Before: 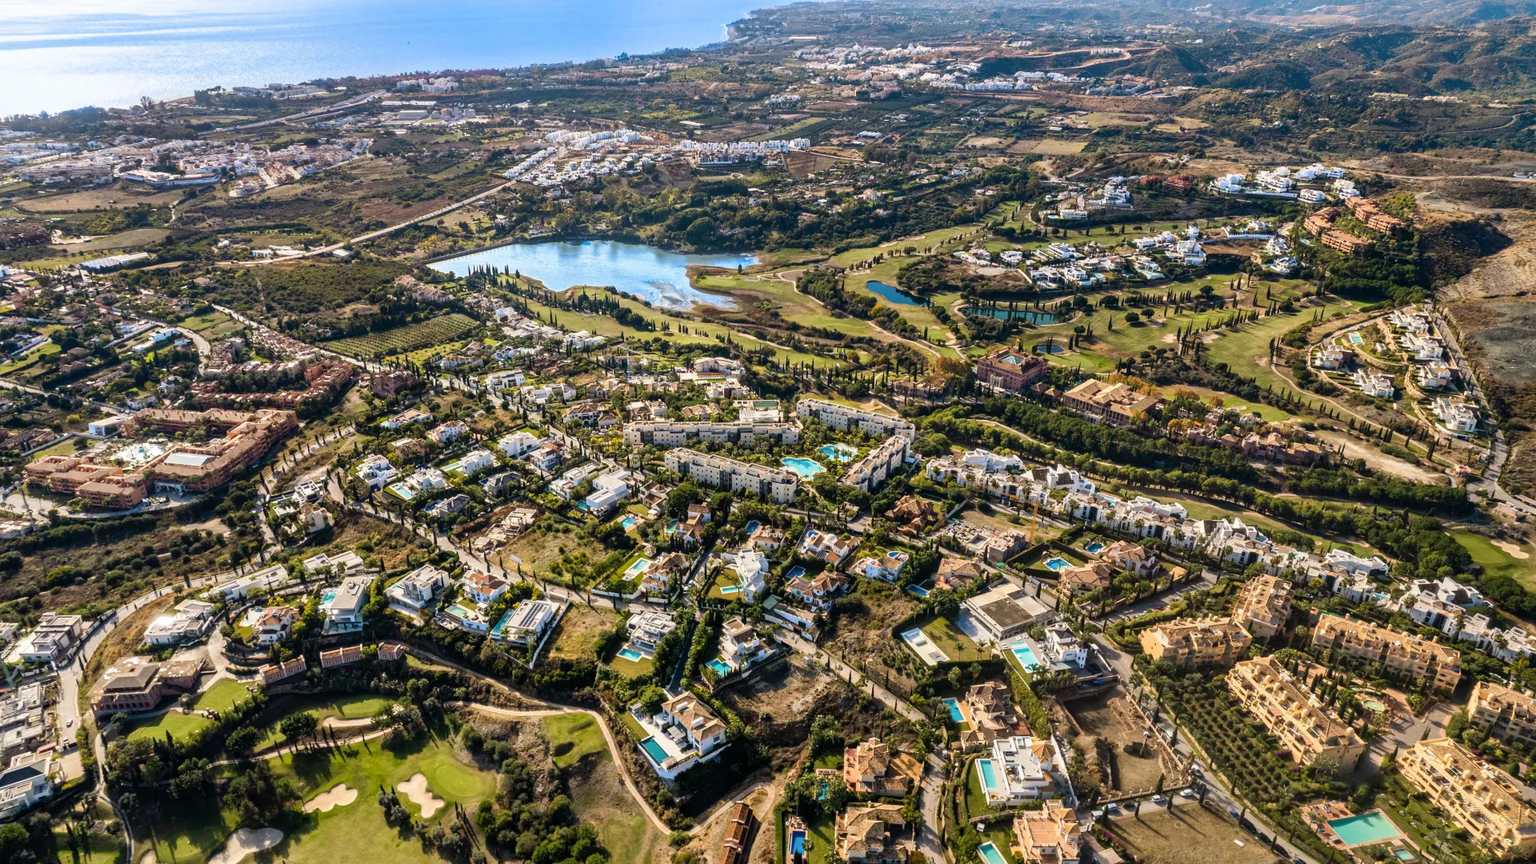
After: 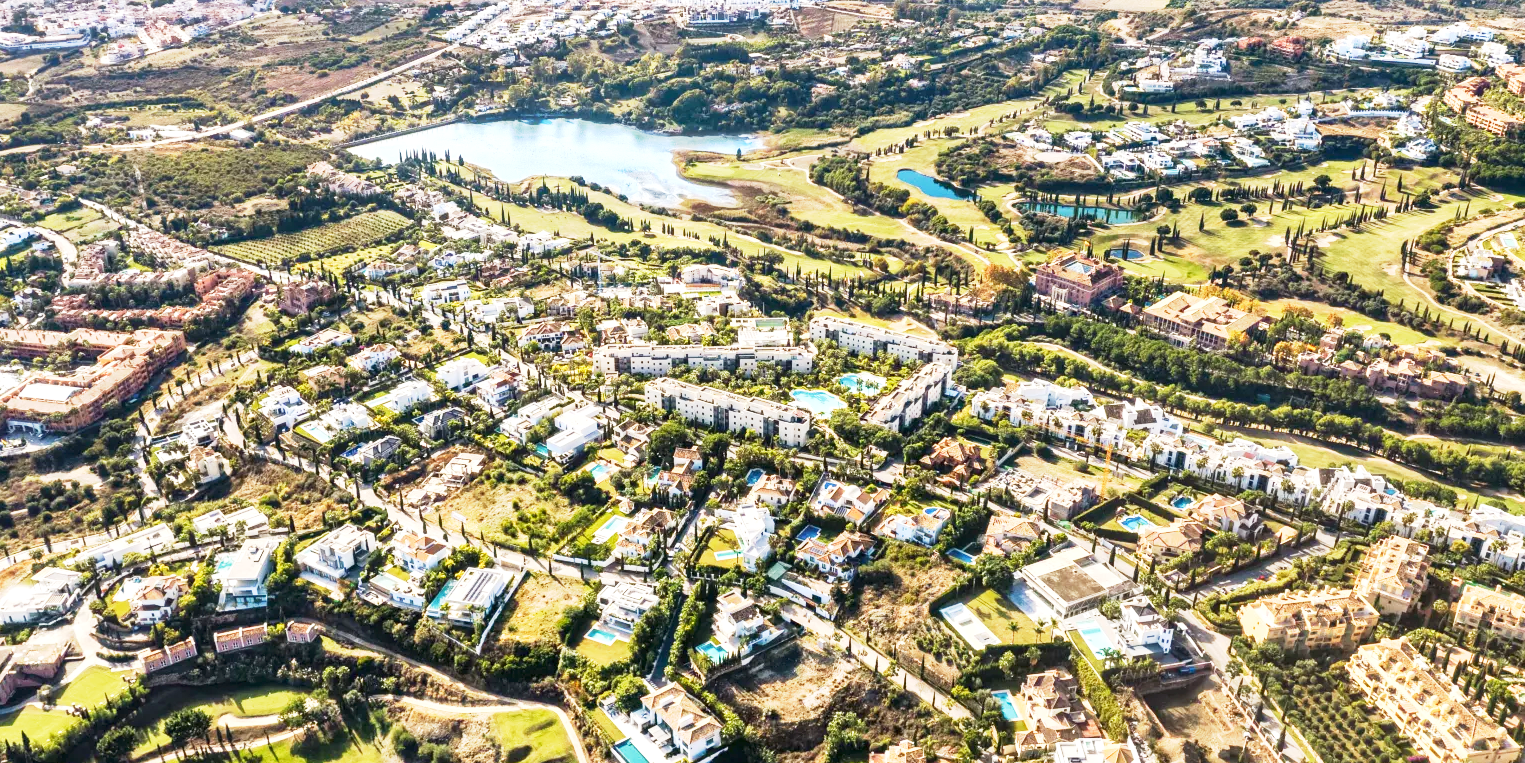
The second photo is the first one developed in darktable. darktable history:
base curve: curves: ch0 [(0, 0) (0.088, 0.125) (0.176, 0.251) (0.354, 0.501) (0.613, 0.749) (1, 0.877)], preserve colors none
shadows and highlights: shadows 35, highlights -35, soften with gaussian
crop: left 9.712%, top 16.928%, right 10.845%, bottom 12.332%
exposure: black level correction 0, exposure 1.2 EV, compensate highlight preservation false
